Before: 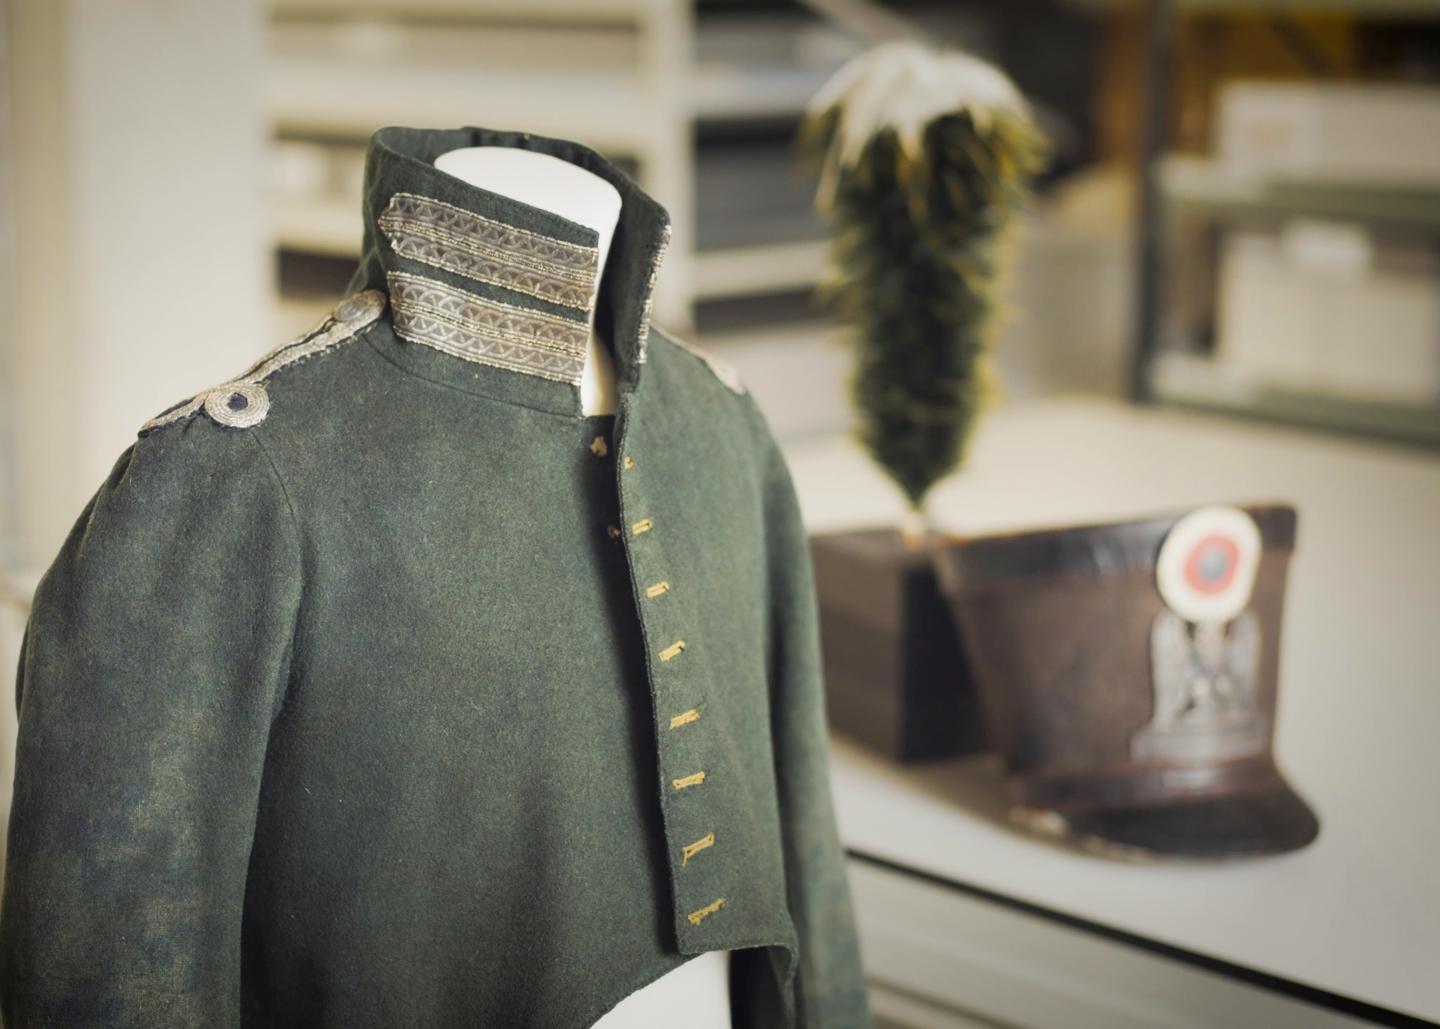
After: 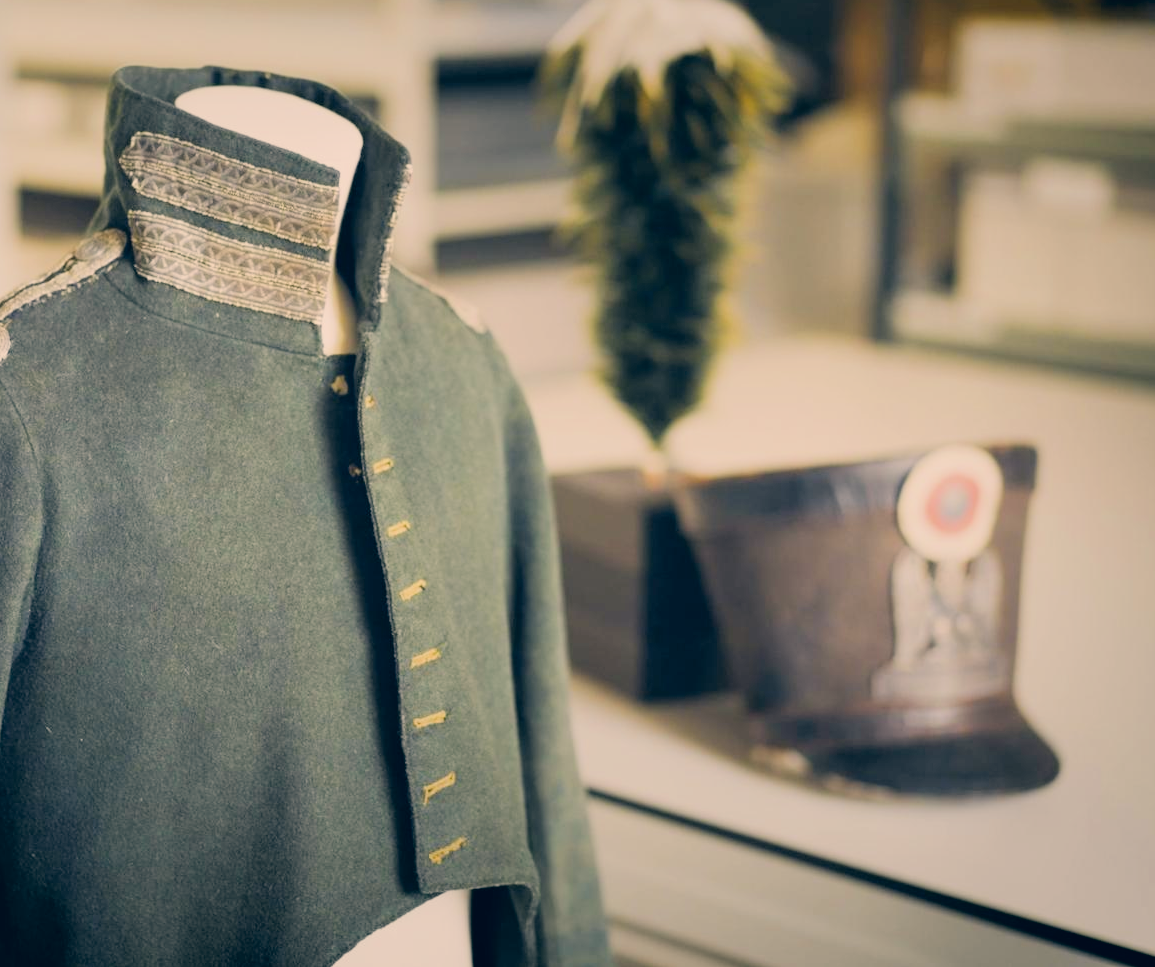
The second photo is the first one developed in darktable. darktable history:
filmic rgb: black relative exposure -7.65 EV, white relative exposure 4.56 EV, hardness 3.61
color correction: highlights a* 10.3, highlights b* 14.58, shadows a* -9.8, shadows b* -15.11
exposure: black level correction 0.001, exposure 0.499 EV, compensate highlight preservation false
crop and rotate: left 18.015%, top 5.932%, right 1.756%
